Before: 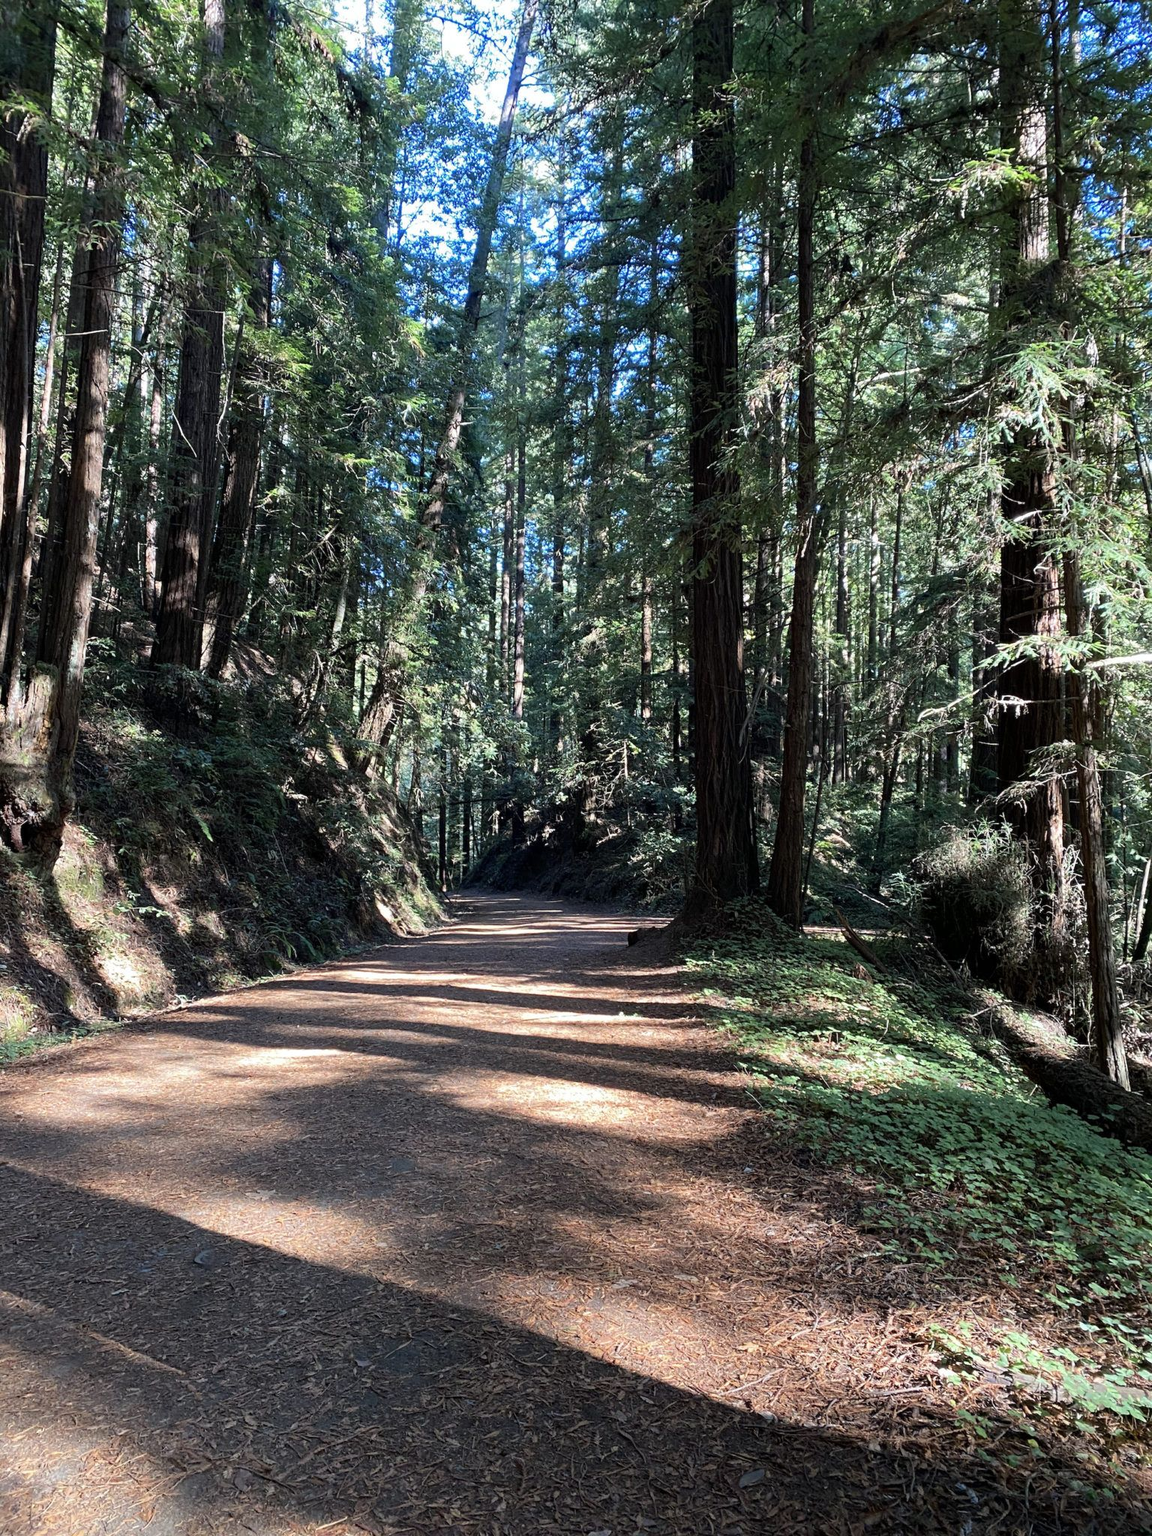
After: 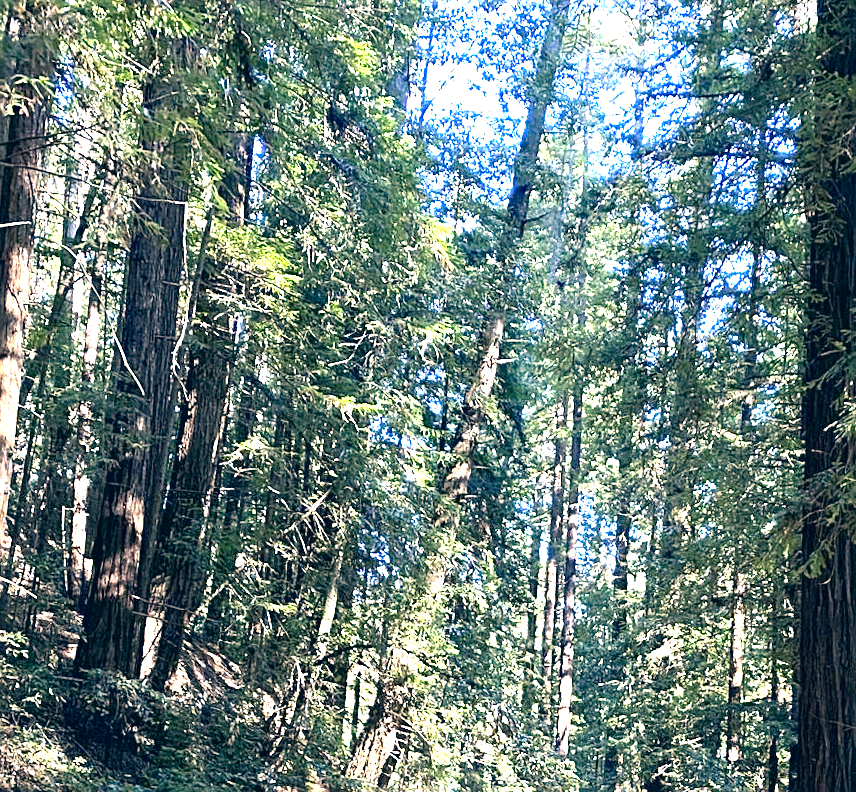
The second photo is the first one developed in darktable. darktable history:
contrast brightness saturation: contrast -0.02, brightness -0.01, saturation 0.03
color correction: highlights a* 10.32, highlights b* 14.66, shadows a* -9.59, shadows b* -15.02
sharpen: on, module defaults
rotate and perspective: rotation 1.72°, automatic cropping off
exposure: black level correction 0.001, exposure 1.822 EV, compensate exposure bias true, compensate highlight preservation false
crop: left 10.121%, top 10.631%, right 36.218%, bottom 51.526%
